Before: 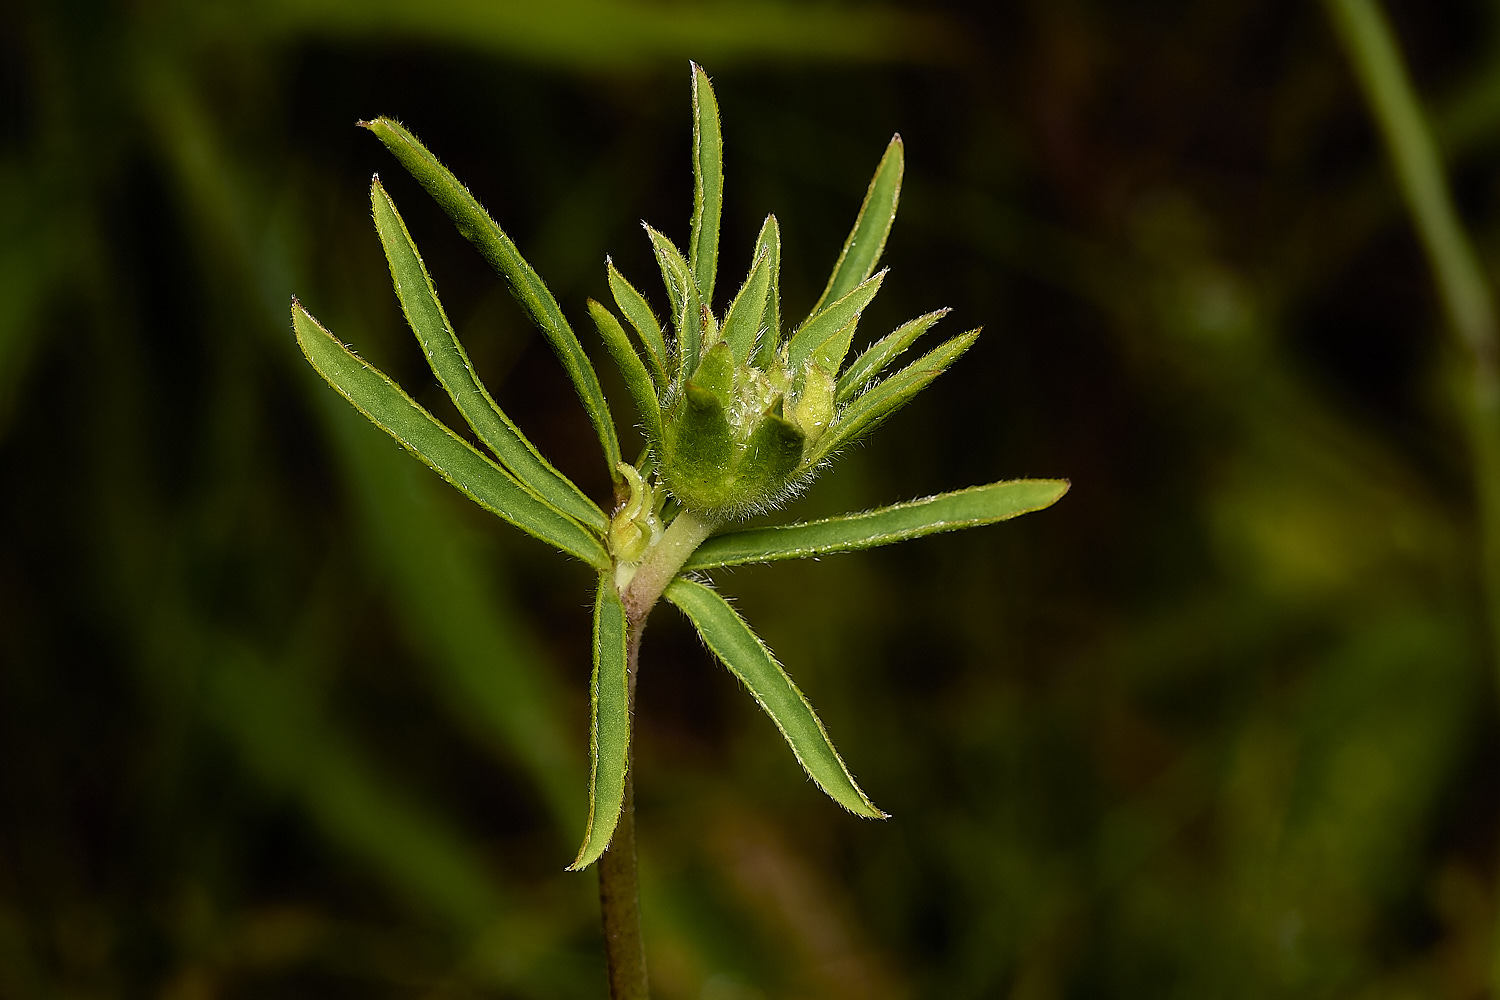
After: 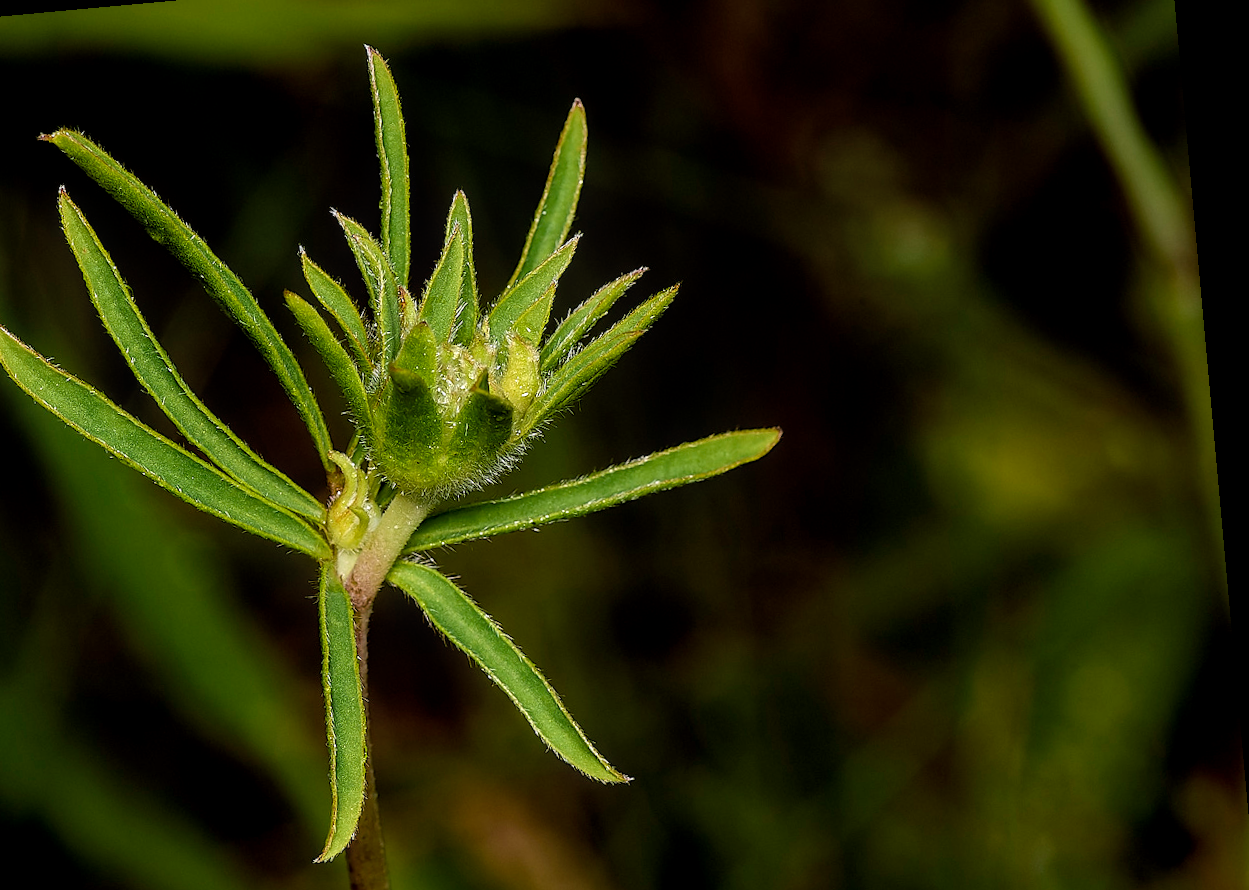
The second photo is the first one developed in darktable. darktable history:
local contrast: on, module defaults
rotate and perspective: rotation -5.2°, automatic cropping off
crop and rotate: left 20.74%, top 7.912%, right 0.375%, bottom 13.378%
